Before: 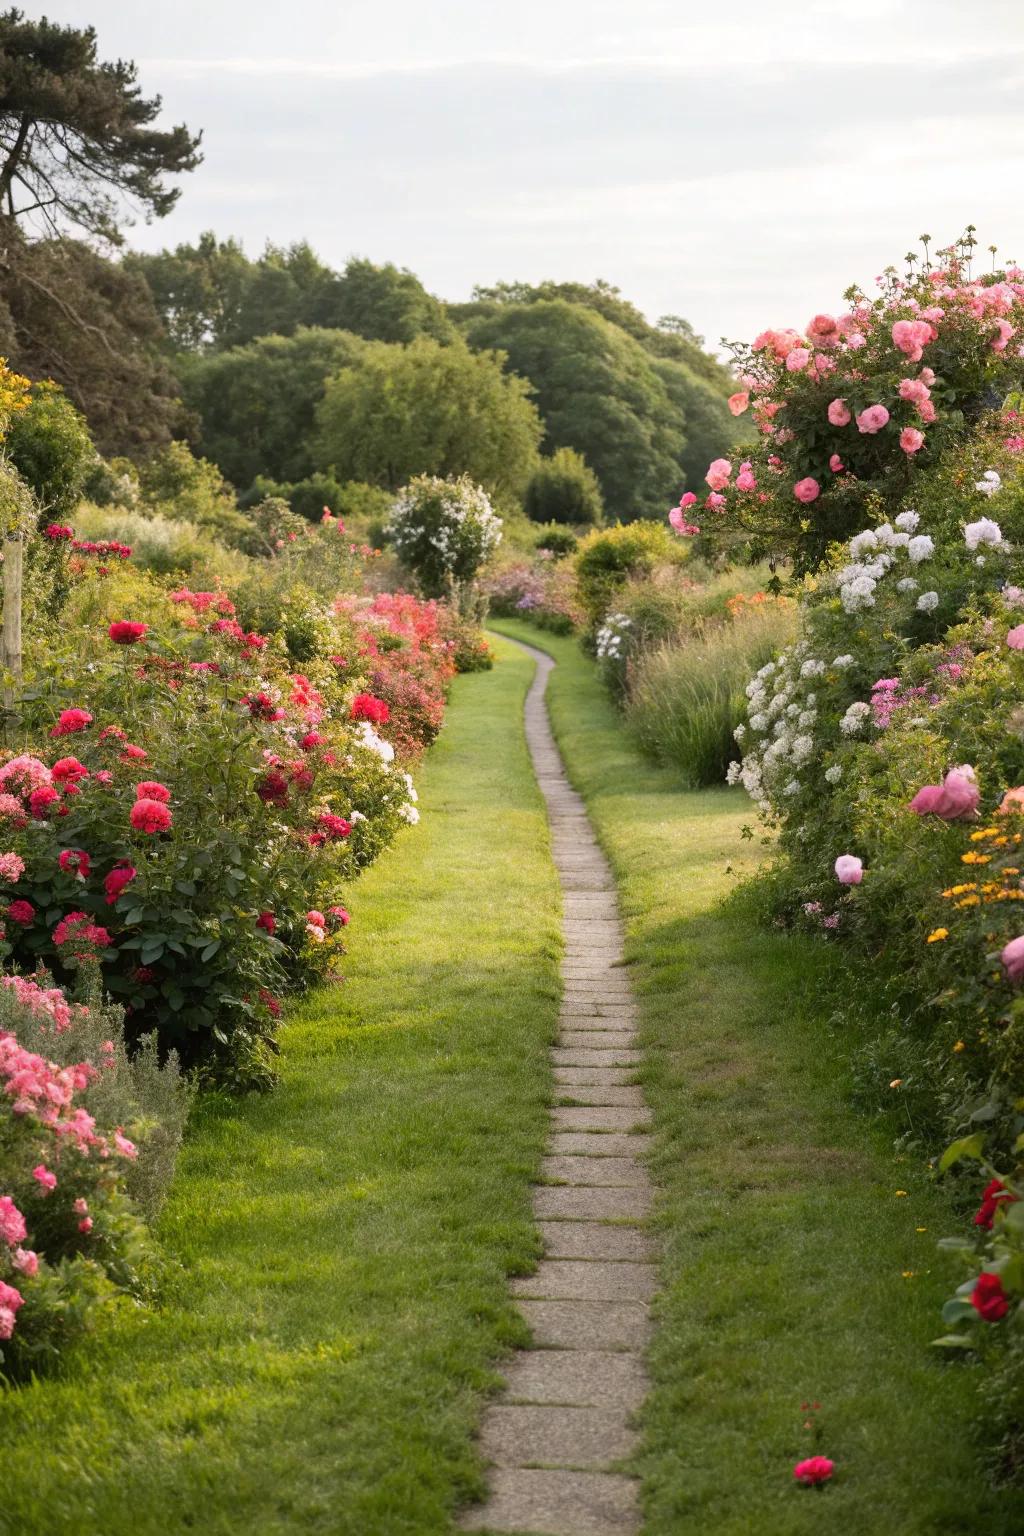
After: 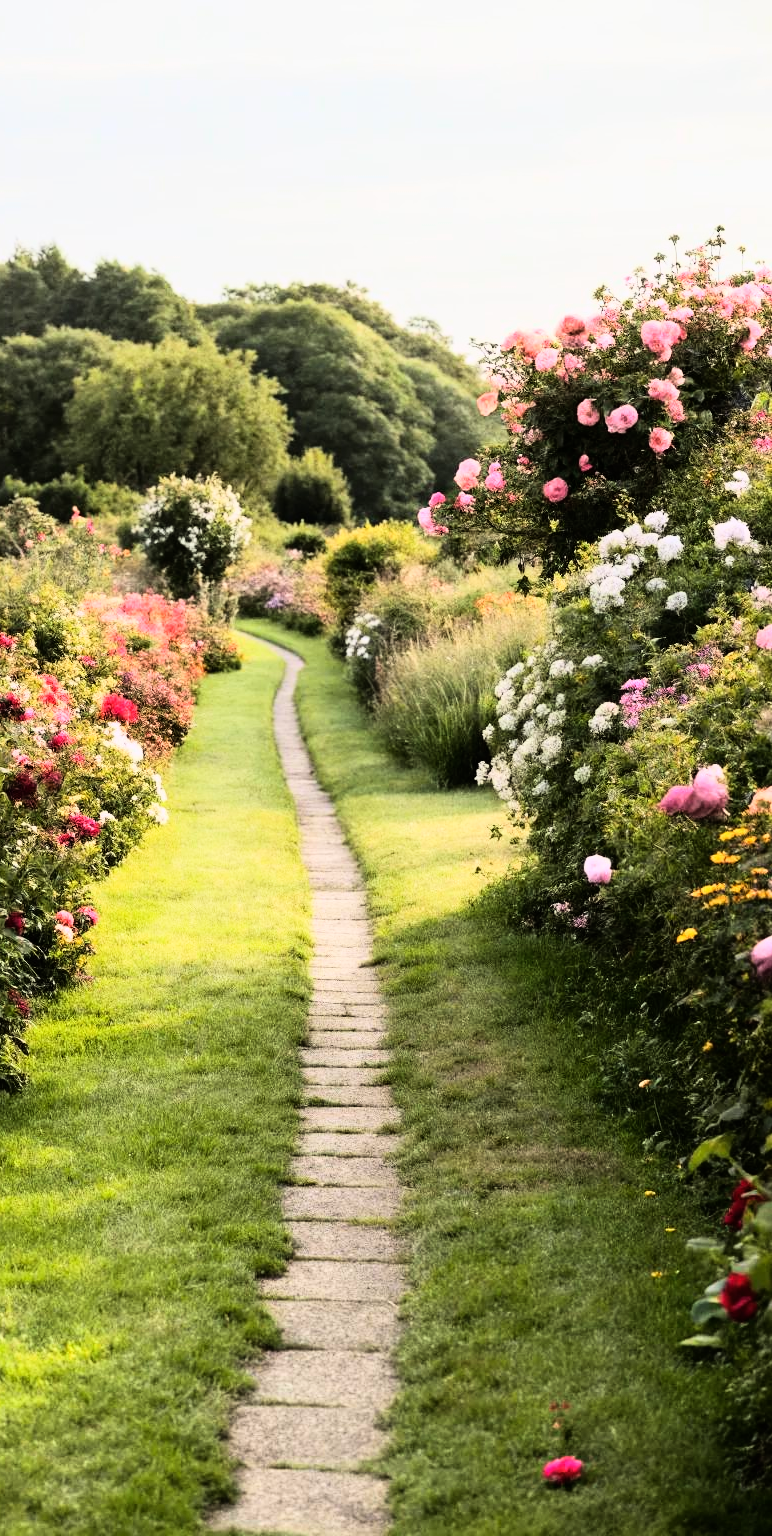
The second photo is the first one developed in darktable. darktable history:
crop and rotate: left 24.6%
rgb curve: curves: ch0 [(0, 0) (0.21, 0.15) (0.24, 0.21) (0.5, 0.75) (0.75, 0.96) (0.89, 0.99) (1, 1)]; ch1 [(0, 0.02) (0.21, 0.13) (0.25, 0.2) (0.5, 0.67) (0.75, 0.9) (0.89, 0.97) (1, 1)]; ch2 [(0, 0.02) (0.21, 0.13) (0.25, 0.2) (0.5, 0.67) (0.75, 0.9) (0.89, 0.97) (1, 1)], compensate middle gray true
graduated density: rotation 5.63°, offset 76.9
